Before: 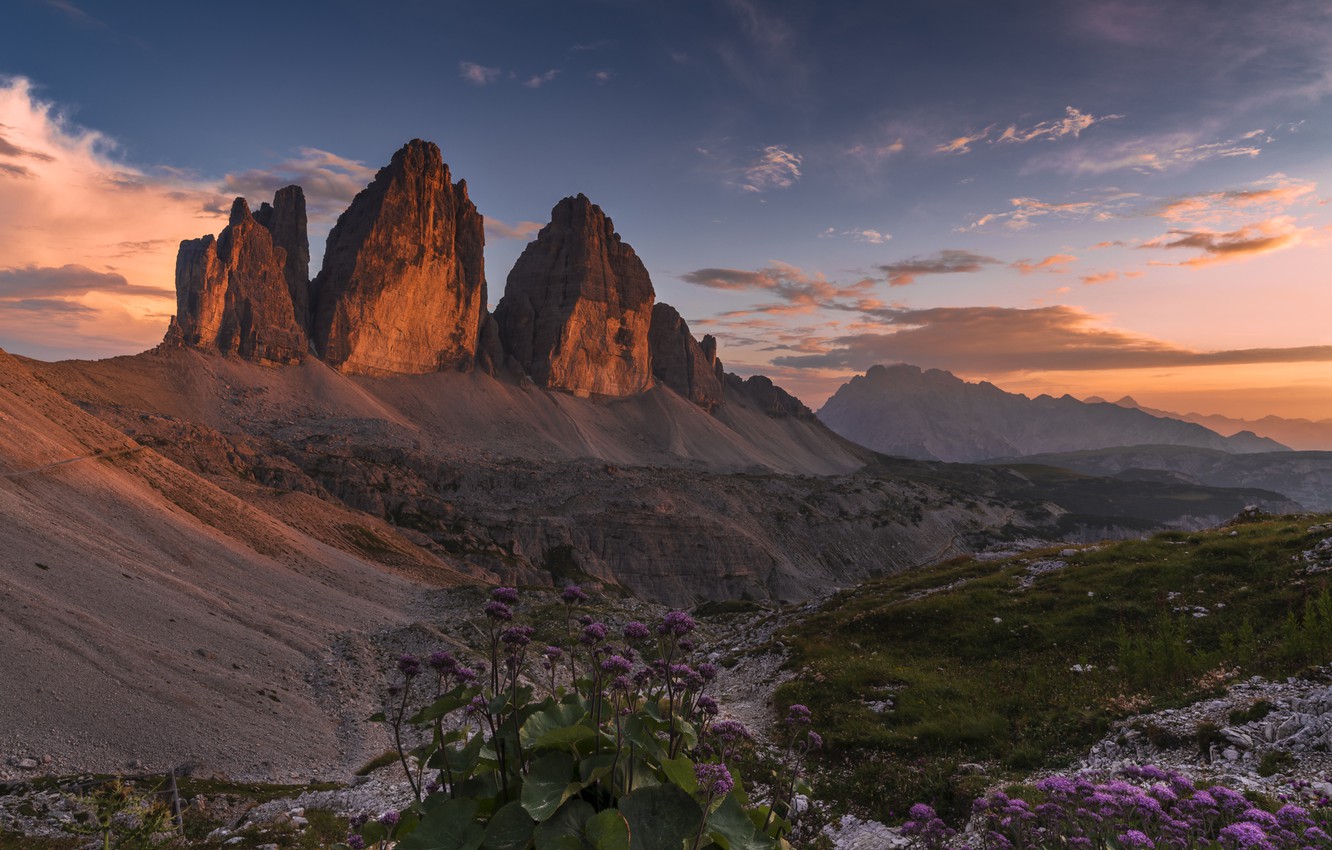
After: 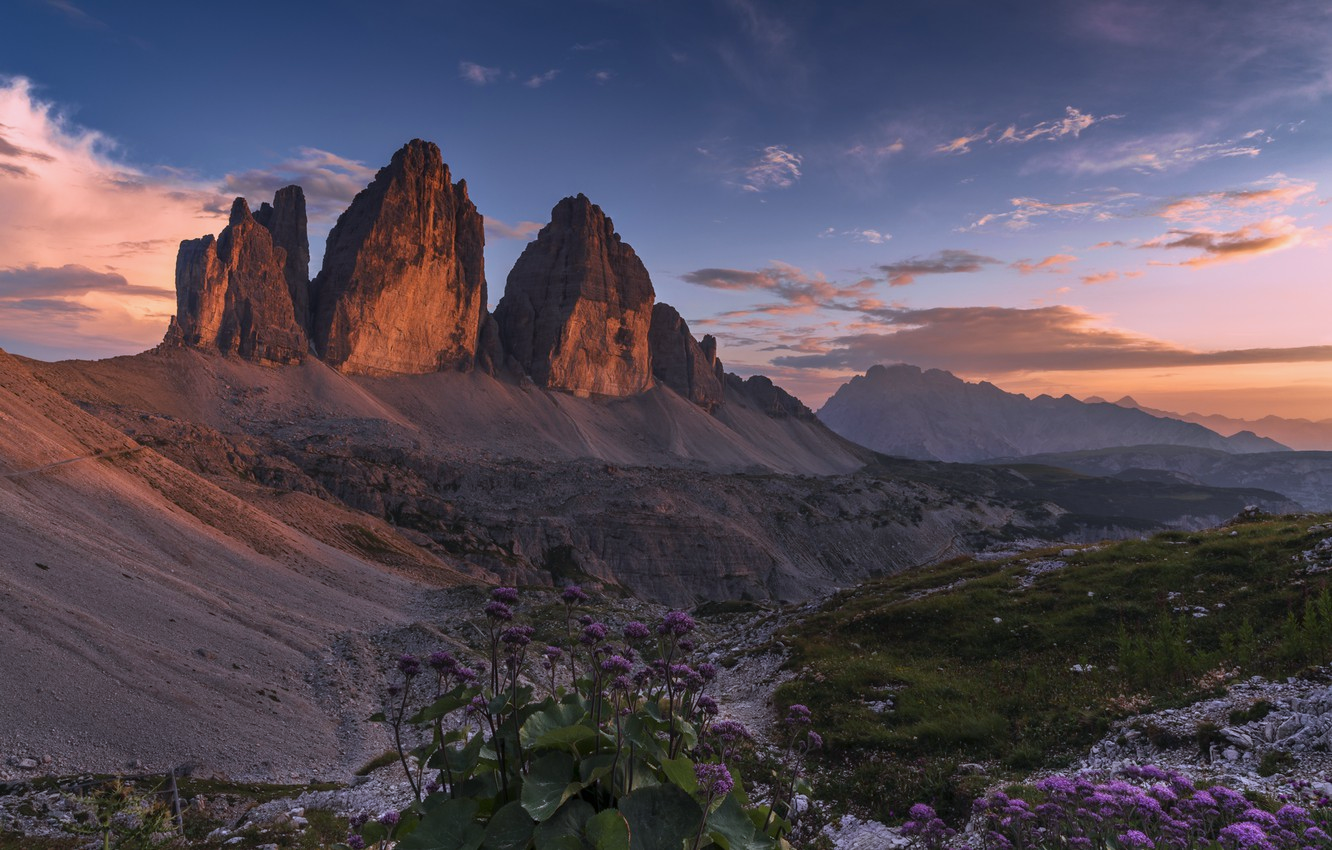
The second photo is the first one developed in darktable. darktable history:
color calibration: illuminant custom, x 0.372, y 0.382, temperature 4281.79 K
